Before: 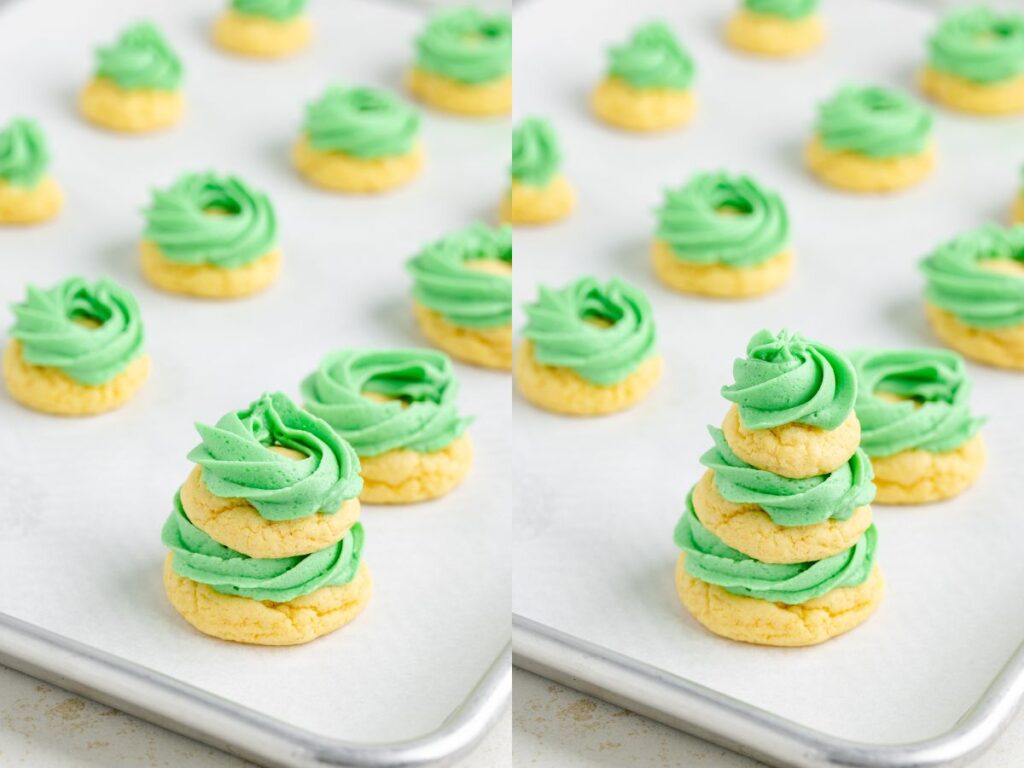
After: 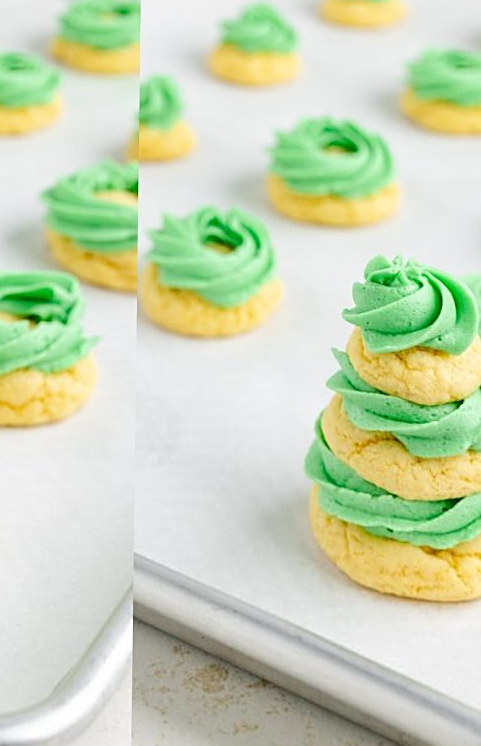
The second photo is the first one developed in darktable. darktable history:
sharpen: on, module defaults
rotate and perspective: rotation 0.72°, lens shift (vertical) -0.352, lens shift (horizontal) -0.051, crop left 0.152, crop right 0.859, crop top 0.019, crop bottom 0.964
crop: left 31.458%, top 0%, right 11.876%
shadows and highlights: shadows 30.86, highlights 0, soften with gaussian
